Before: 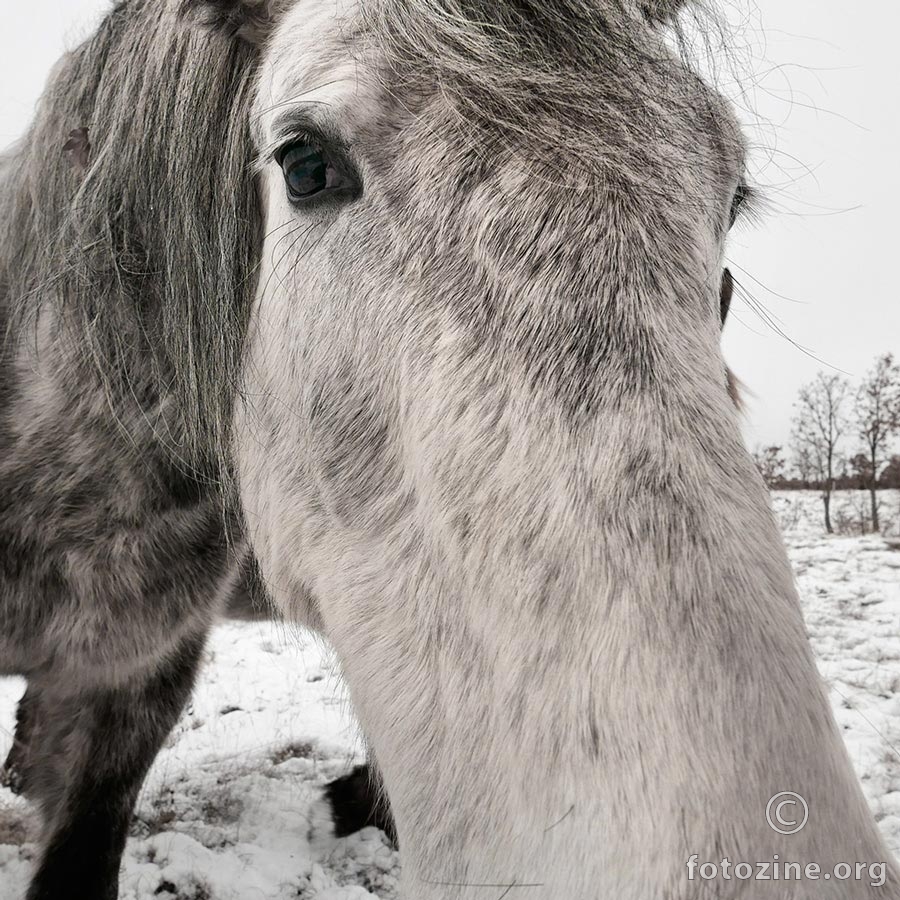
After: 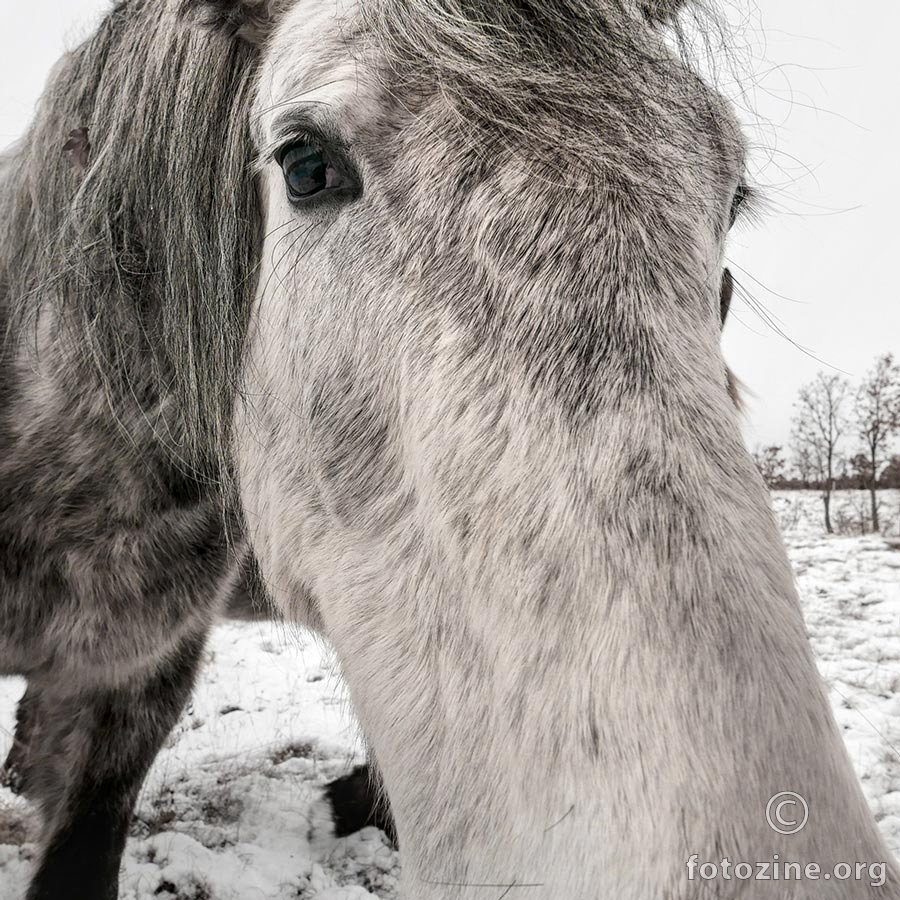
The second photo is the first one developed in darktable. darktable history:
local contrast: on, module defaults
shadows and highlights: shadows -70, highlights 35, soften with gaussian
